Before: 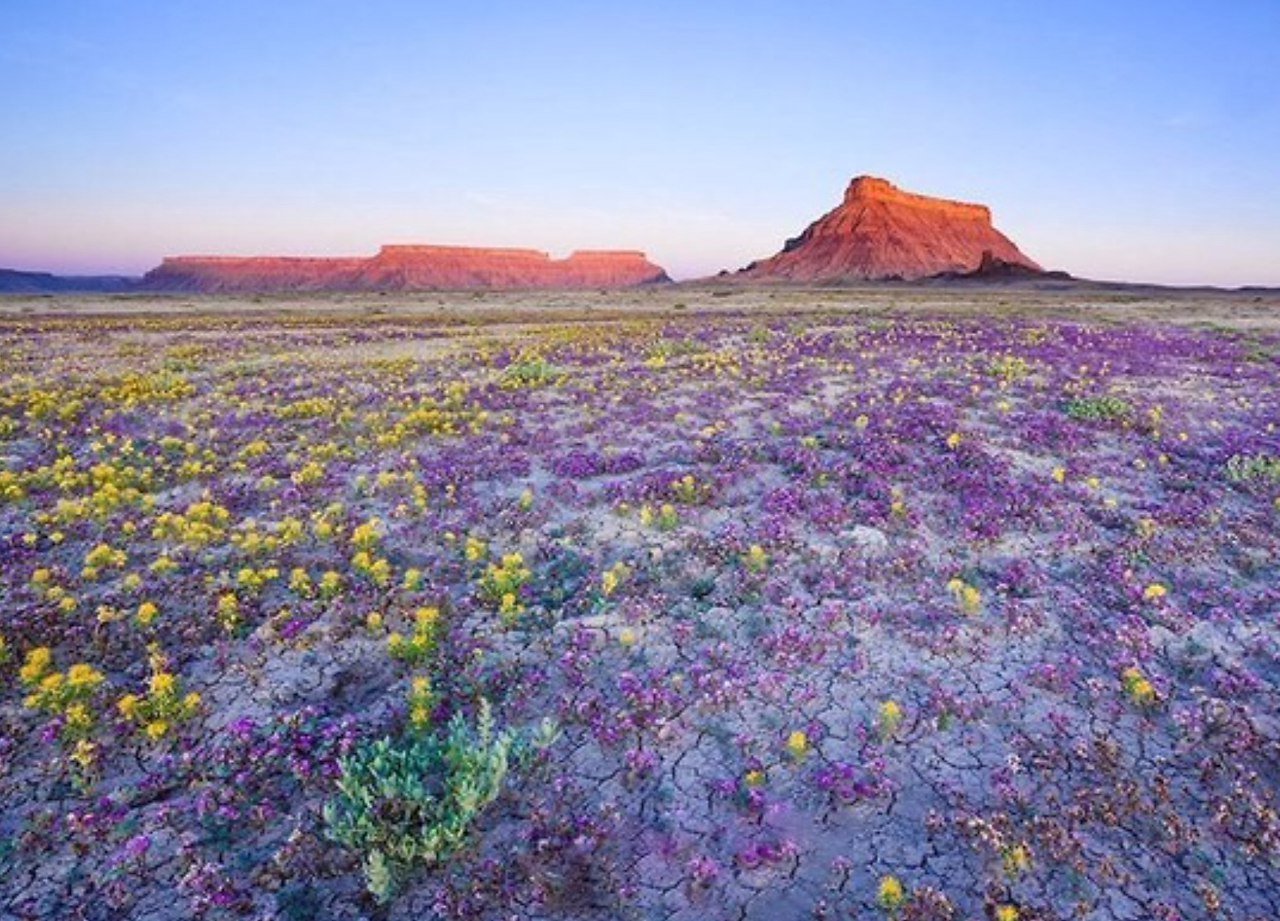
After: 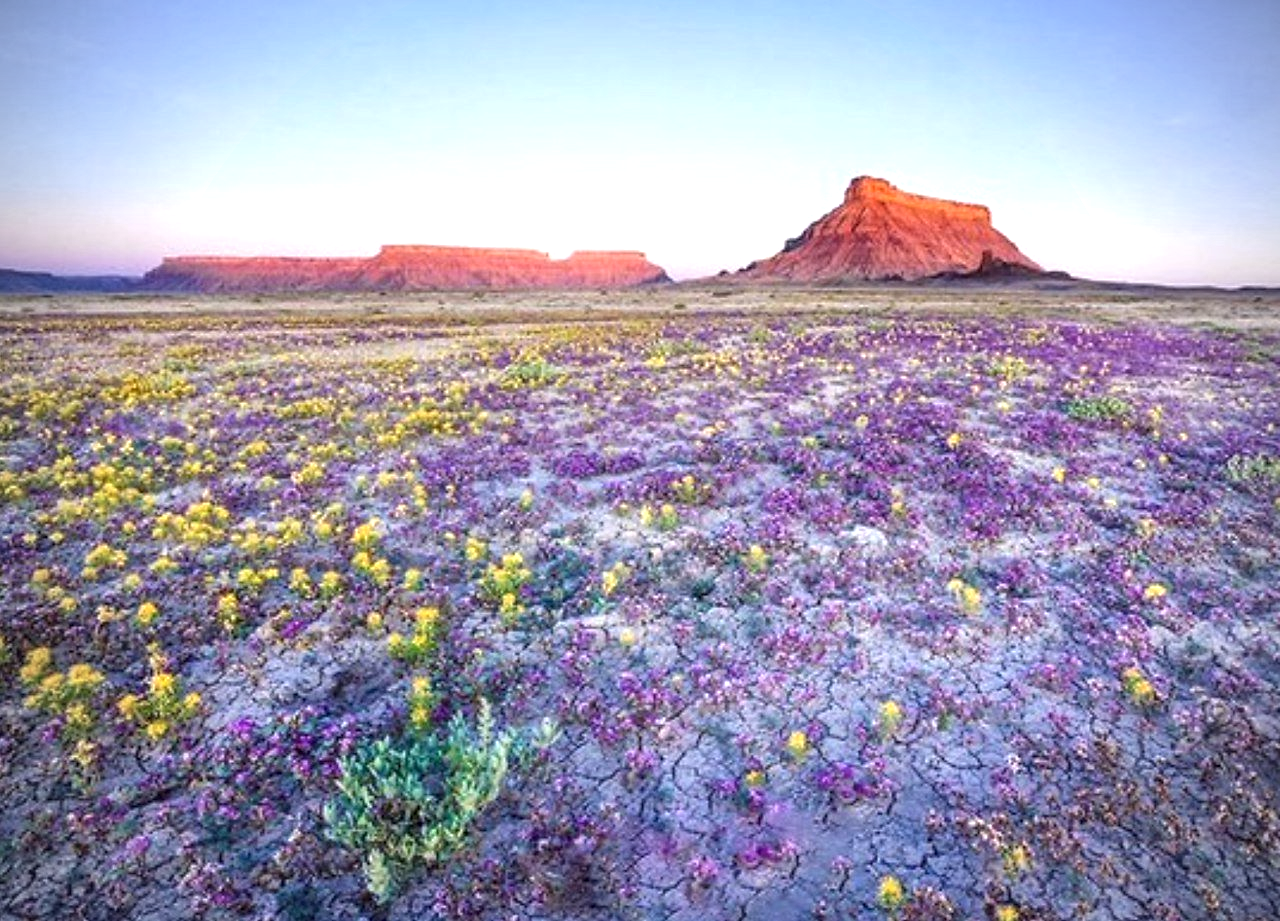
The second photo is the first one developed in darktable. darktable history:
exposure: exposure 0.485 EV, compensate highlight preservation false
local contrast: on, module defaults
vignetting: unbound false
